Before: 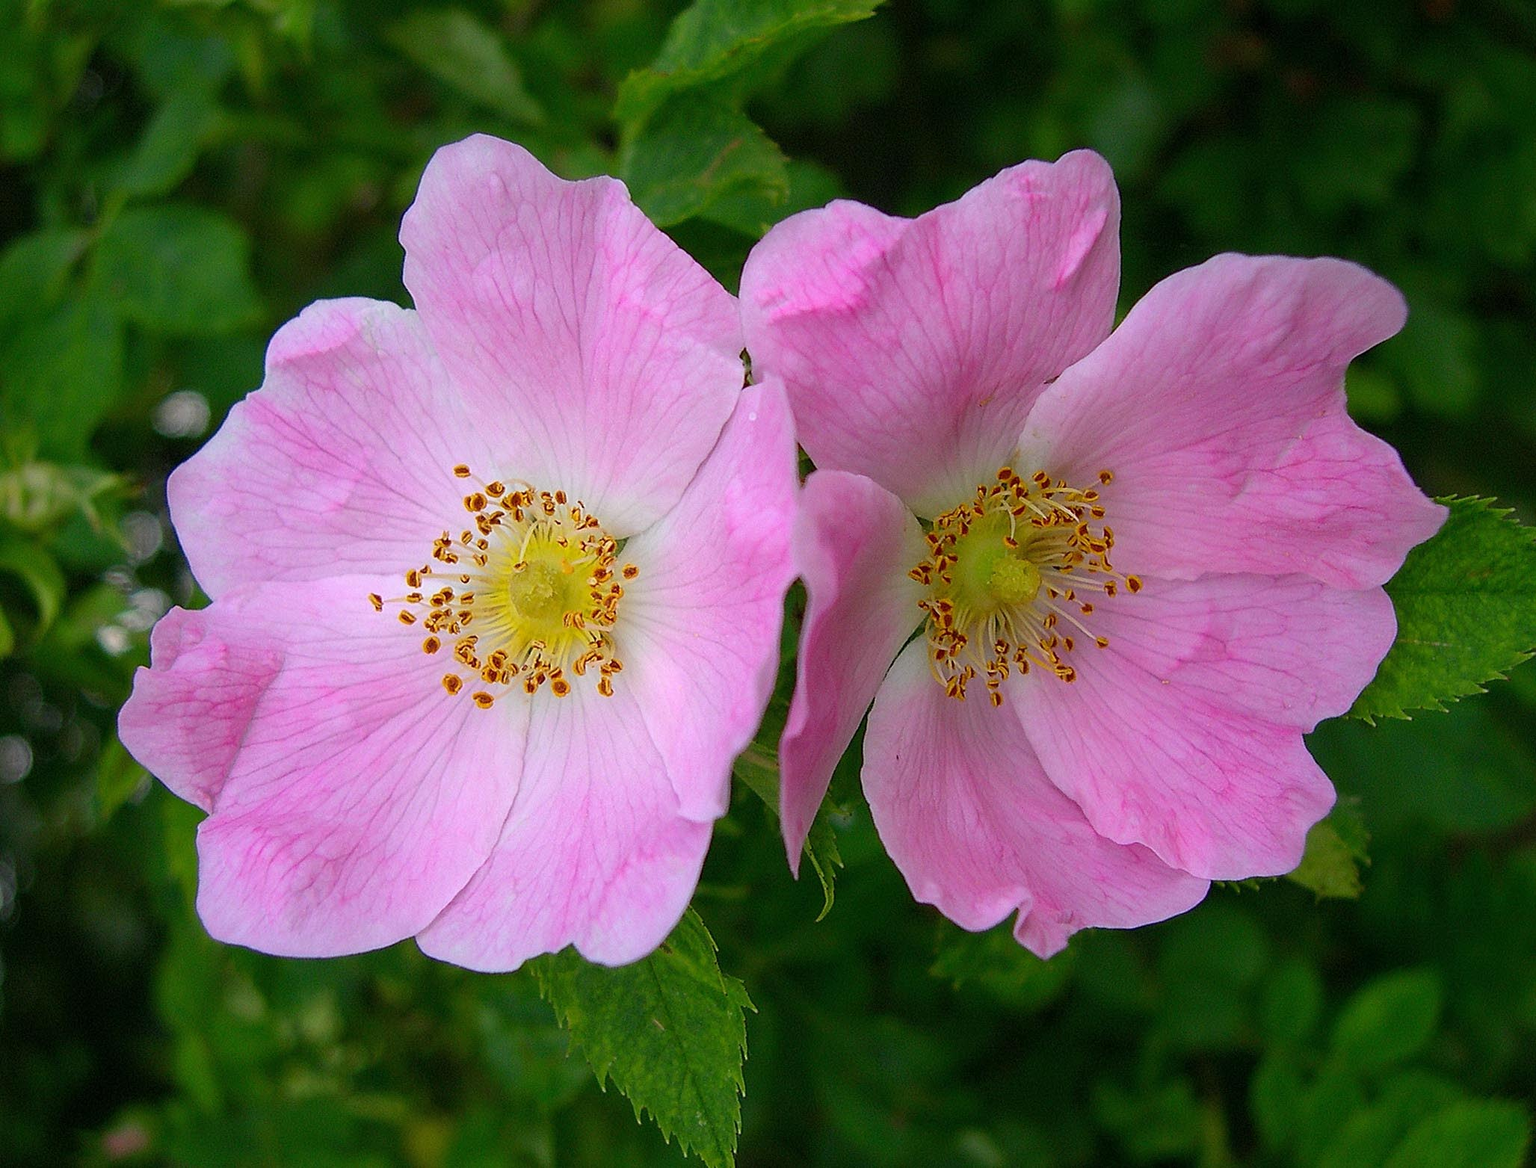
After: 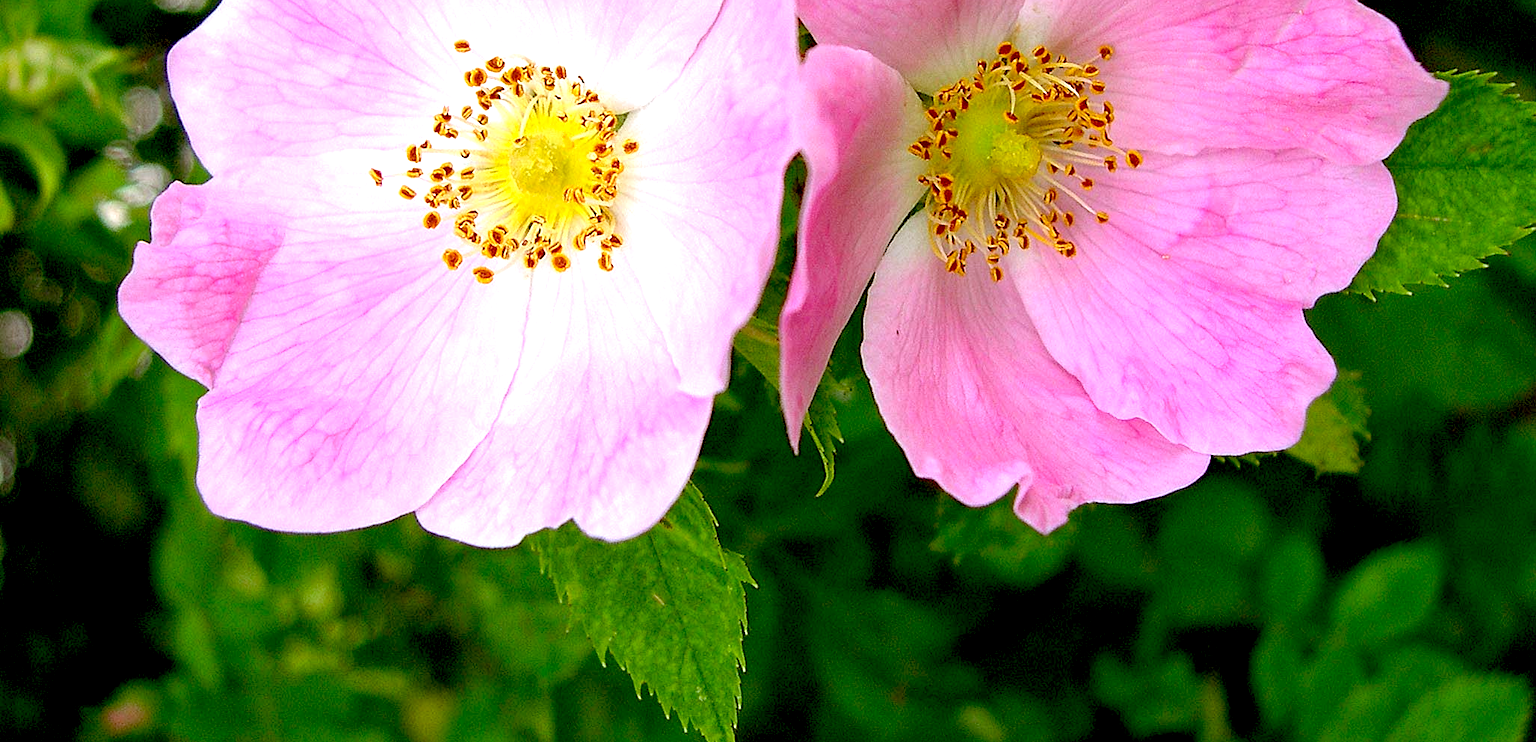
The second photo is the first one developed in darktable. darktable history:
exposure: black level correction 0.011, exposure 1.088 EV, compensate exposure bias true, compensate highlight preservation false
color correction: highlights a* -0.482, highlights b* 0.161, shadows a* 4.66, shadows b* 20.72
crop and rotate: top 36.435%
